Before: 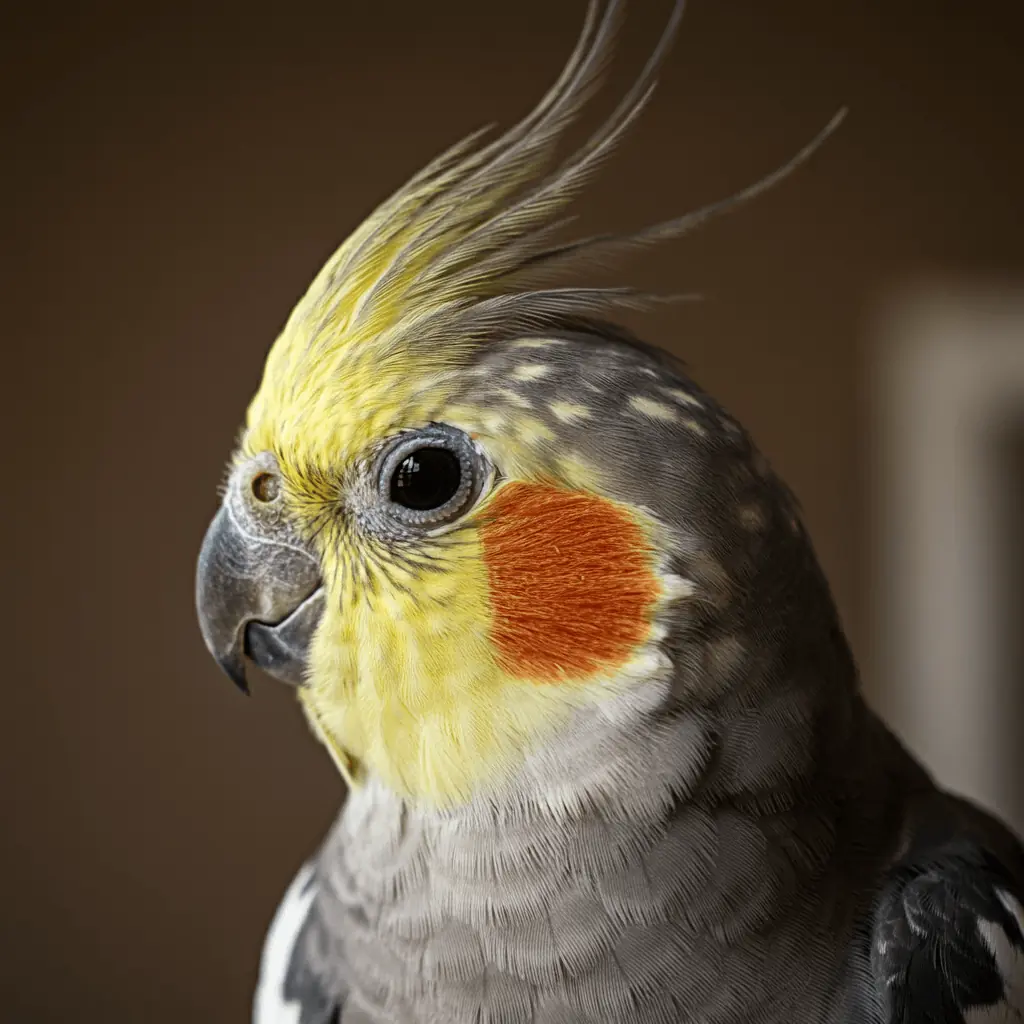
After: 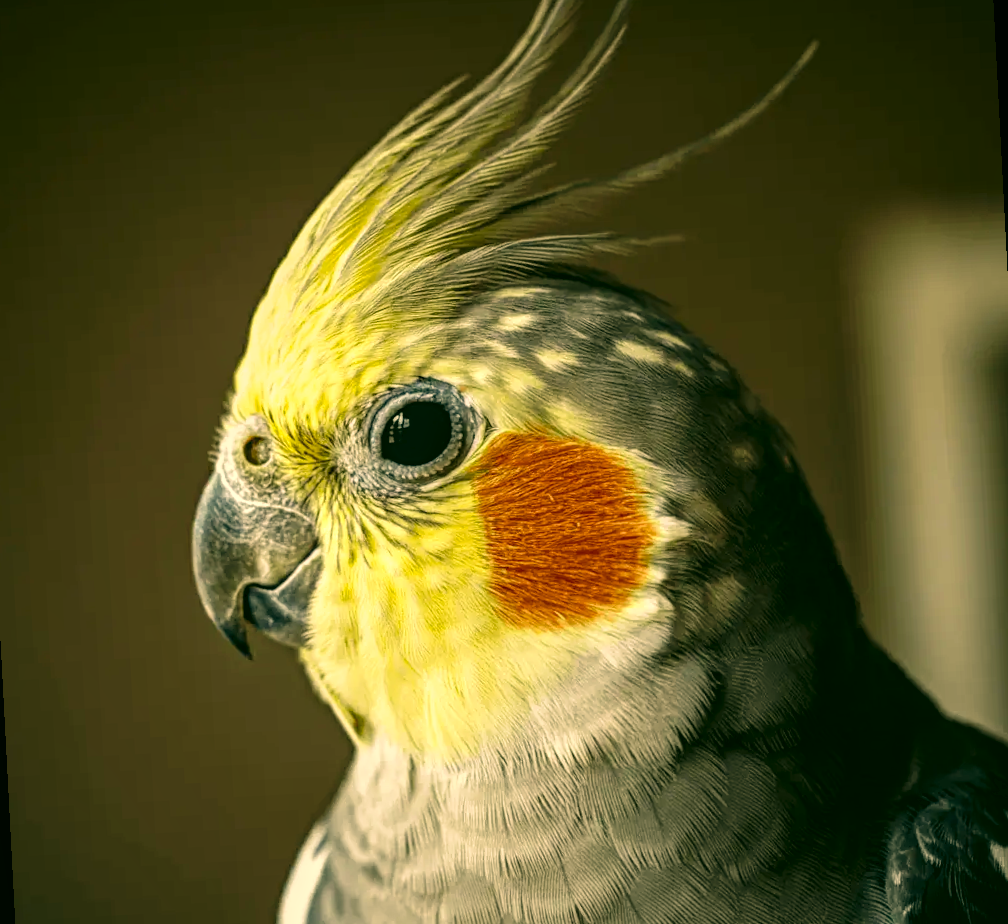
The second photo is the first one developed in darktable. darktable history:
rotate and perspective: rotation -3°, crop left 0.031, crop right 0.968, crop top 0.07, crop bottom 0.93
color correction: highlights a* 5.3, highlights b* 24.26, shadows a* -15.58, shadows b* 4.02
local contrast: on, module defaults
velvia: on, module defaults
tone curve: curves: ch0 [(0, 0) (0.003, 0.025) (0.011, 0.025) (0.025, 0.029) (0.044, 0.035) (0.069, 0.053) (0.1, 0.083) (0.136, 0.118) (0.177, 0.163) (0.224, 0.22) (0.277, 0.295) (0.335, 0.371) (0.399, 0.444) (0.468, 0.524) (0.543, 0.618) (0.623, 0.702) (0.709, 0.79) (0.801, 0.89) (0.898, 0.973) (1, 1)], preserve colors none
